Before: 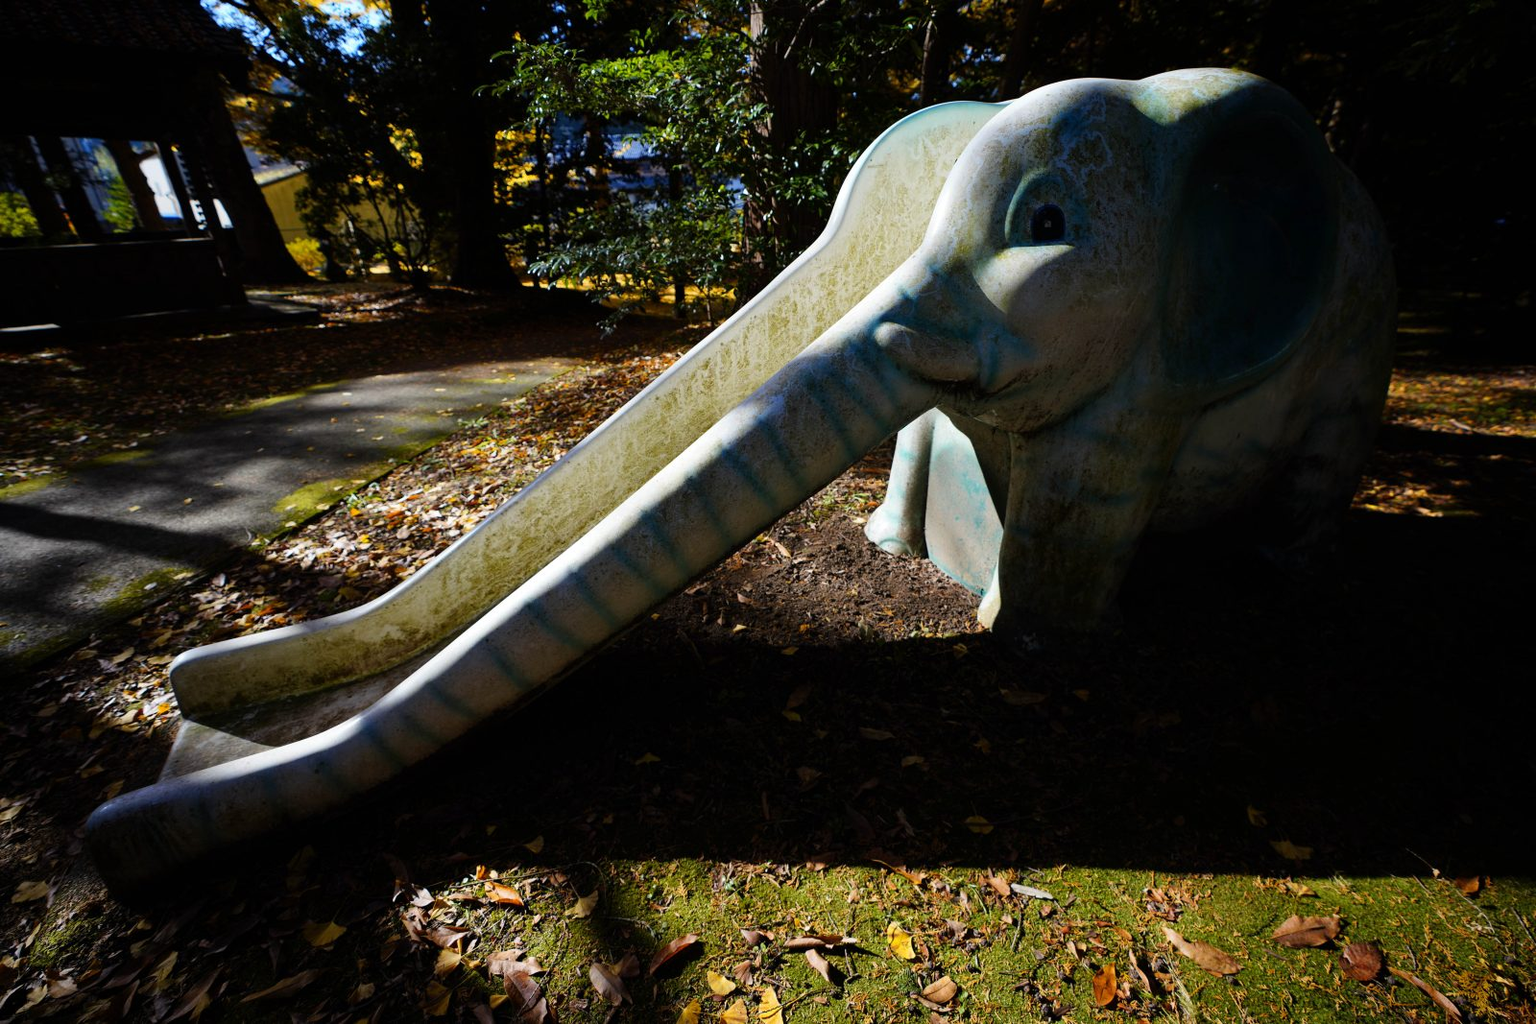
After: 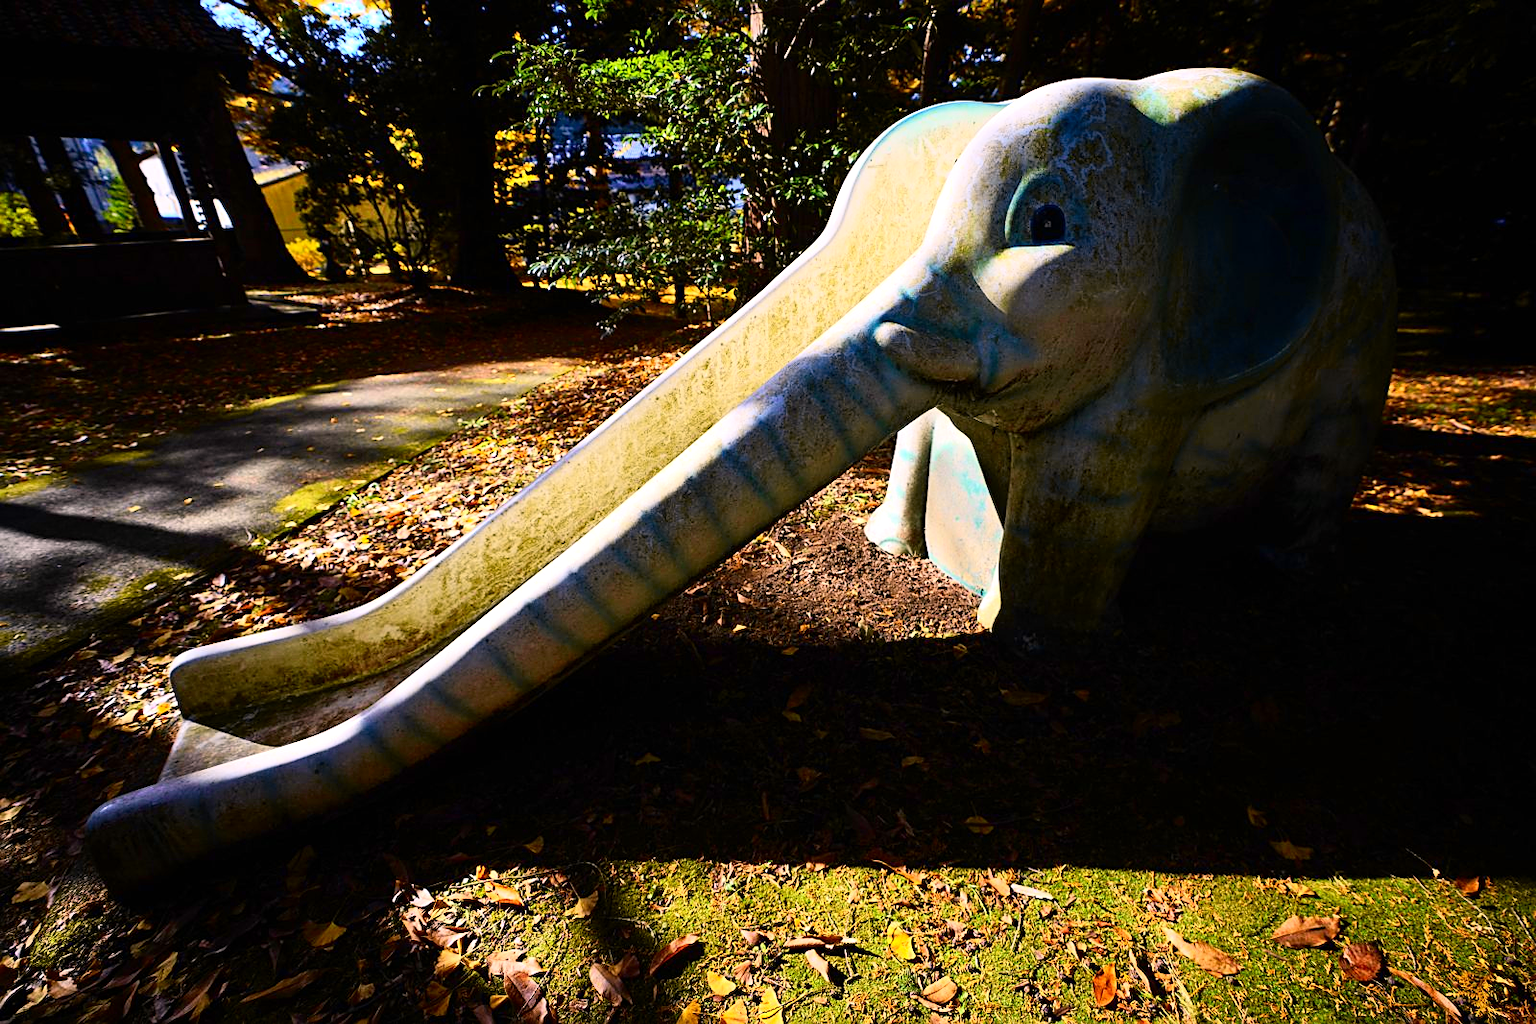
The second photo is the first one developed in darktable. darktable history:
color correction: highlights a* 7.63, highlights b* 3.89
sharpen: on, module defaults
exposure: exposure 0.491 EV, compensate highlight preservation false
tone curve: curves: ch0 [(0, 0) (0.091, 0.075) (0.389, 0.441) (0.696, 0.808) (0.844, 0.908) (0.909, 0.942) (1, 0.973)]; ch1 [(0, 0) (0.437, 0.404) (0.48, 0.486) (0.5, 0.5) (0.529, 0.556) (0.58, 0.606) (0.616, 0.654) (1, 1)]; ch2 [(0, 0) (0.442, 0.415) (0.5, 0.5) (0.535, 0.567) (0.585, 0.632) (1, 1)], color space Lab, independent channels, preserve colors none
